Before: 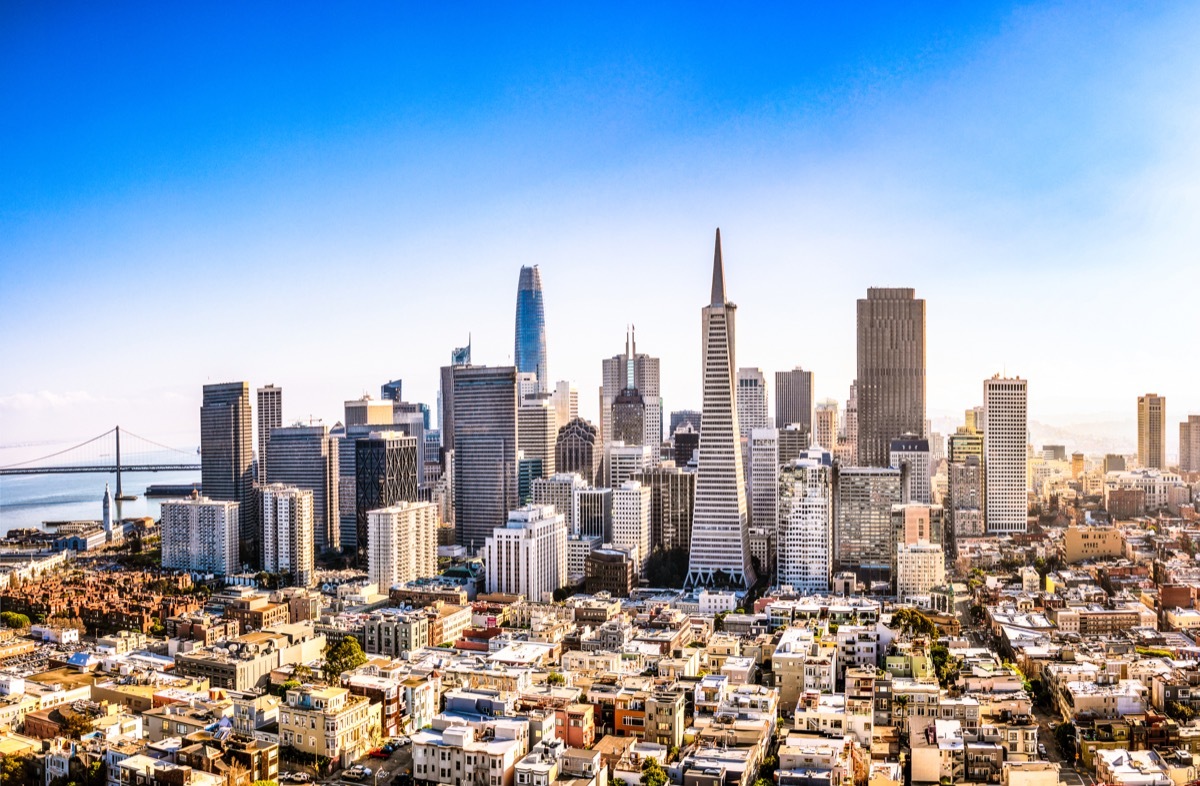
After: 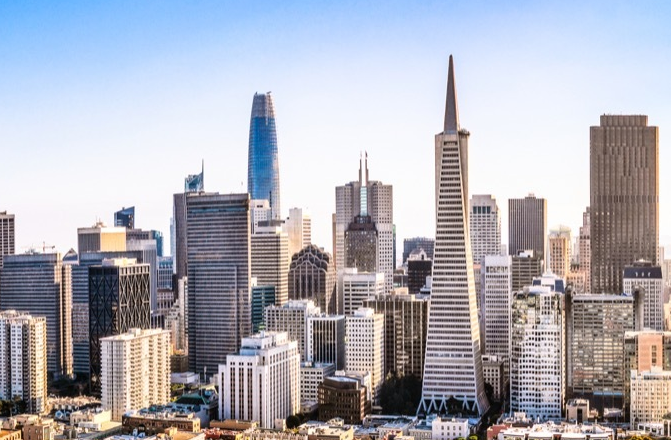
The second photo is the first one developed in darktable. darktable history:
exposure: compensate highlight preservation false
crop and rotate: left 22.278%, top 22.042%, right 21.791%, bottom 21.94%
